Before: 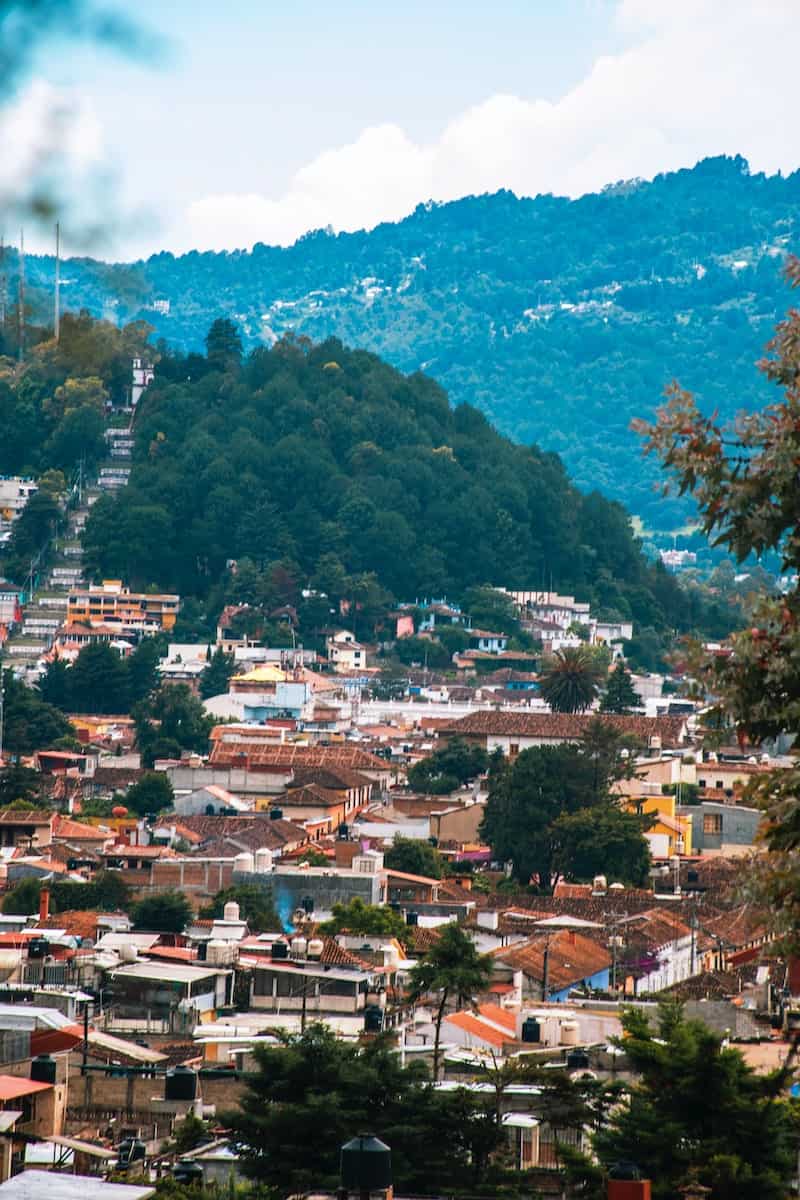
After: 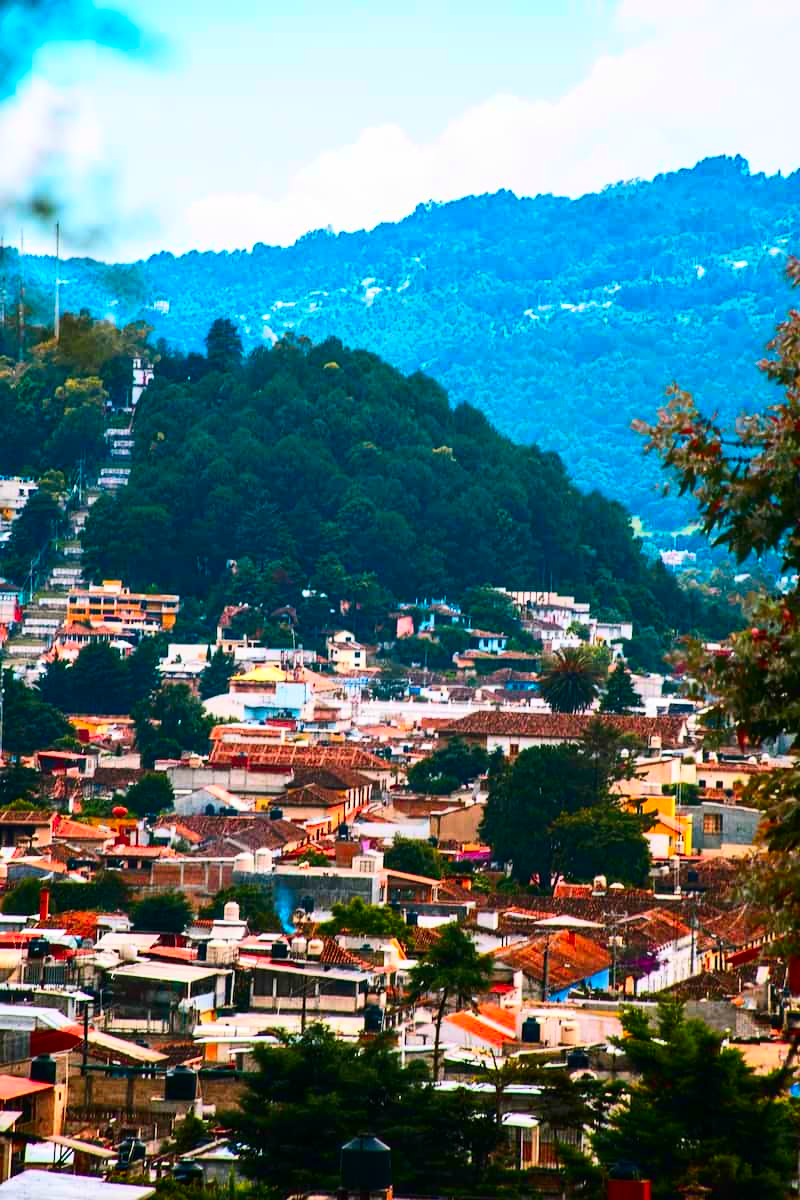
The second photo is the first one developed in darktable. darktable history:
contrast brightness saturation: contrast 0.268, brightness 0.016, saturation 0.873
tone equalizer: on, module defaults
